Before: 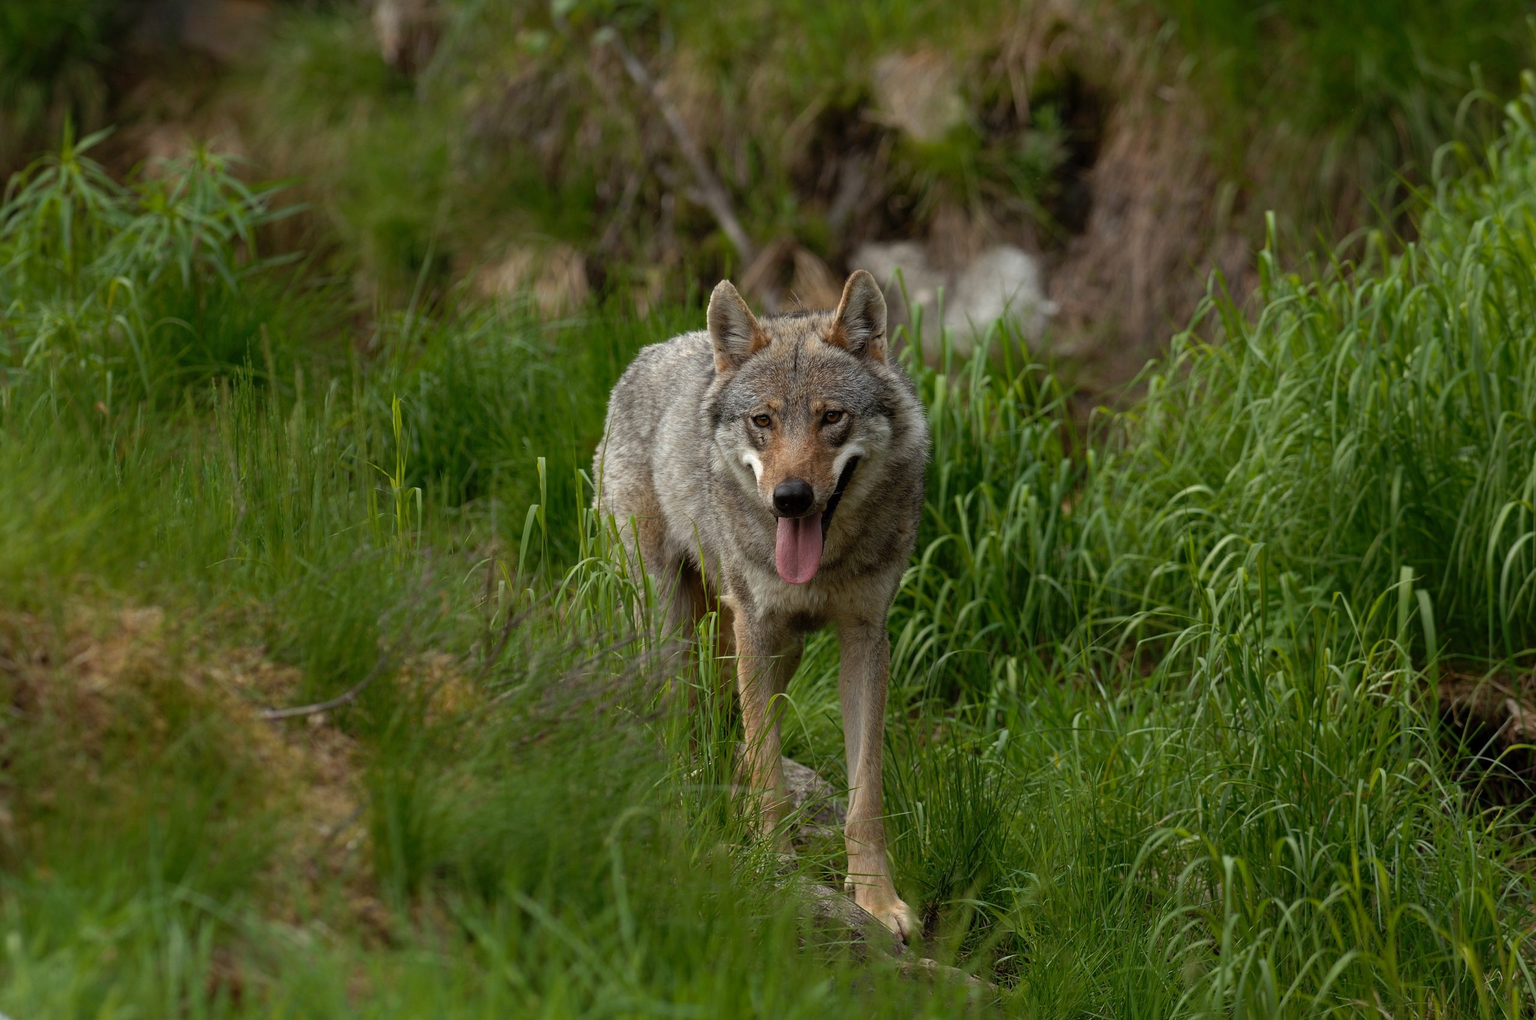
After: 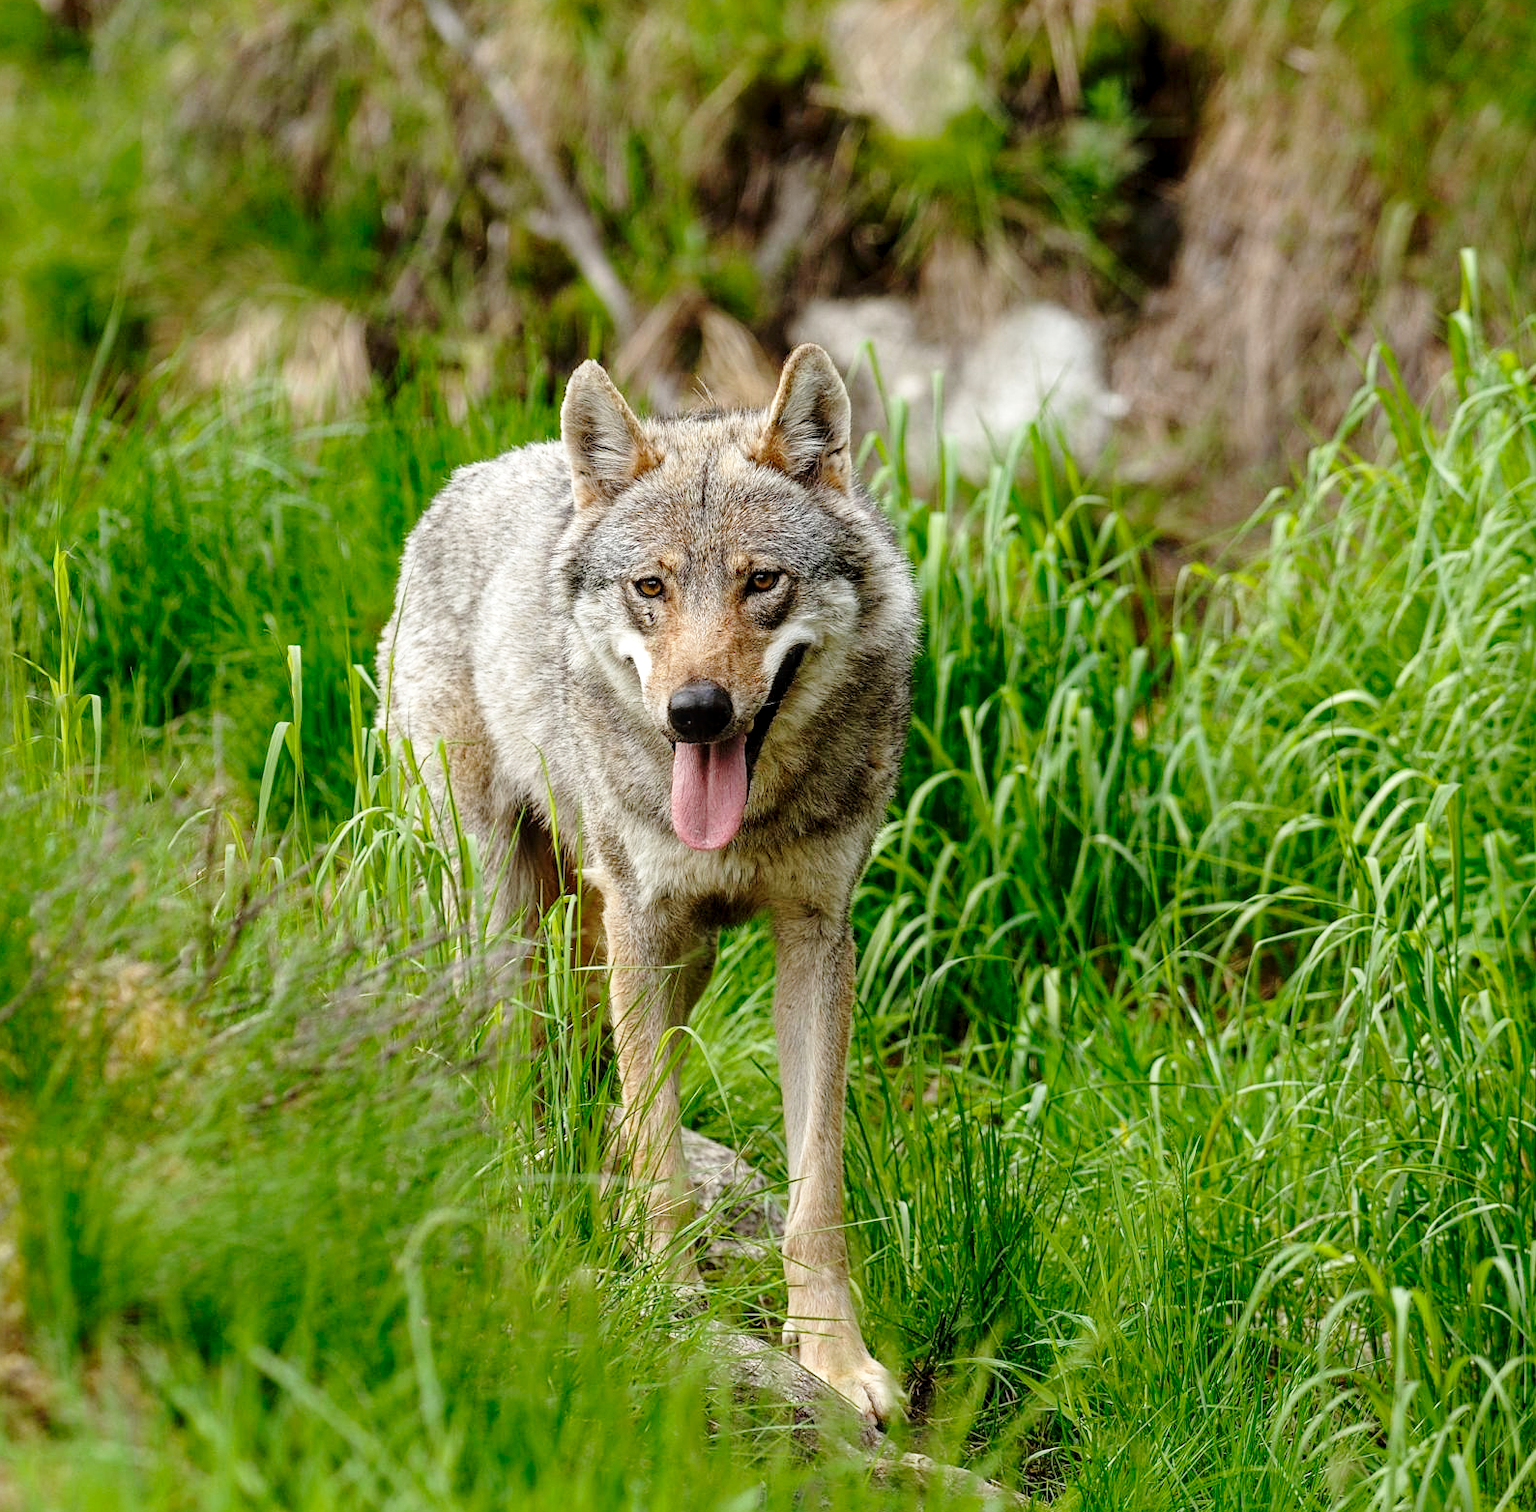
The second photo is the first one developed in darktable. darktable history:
local contrast: on, module defaults
crop and rotate: left 23.387%, top 5.626%, right 14.542%, bottom 2.305%
base curve: curves: ch0 [(0, 0) (0.028, 0.03) (0.121, 0.232) (0.46, 0.748) (0.859, 0.968) (1, 1)], preserve colors none
sharpen: amount 0.211
